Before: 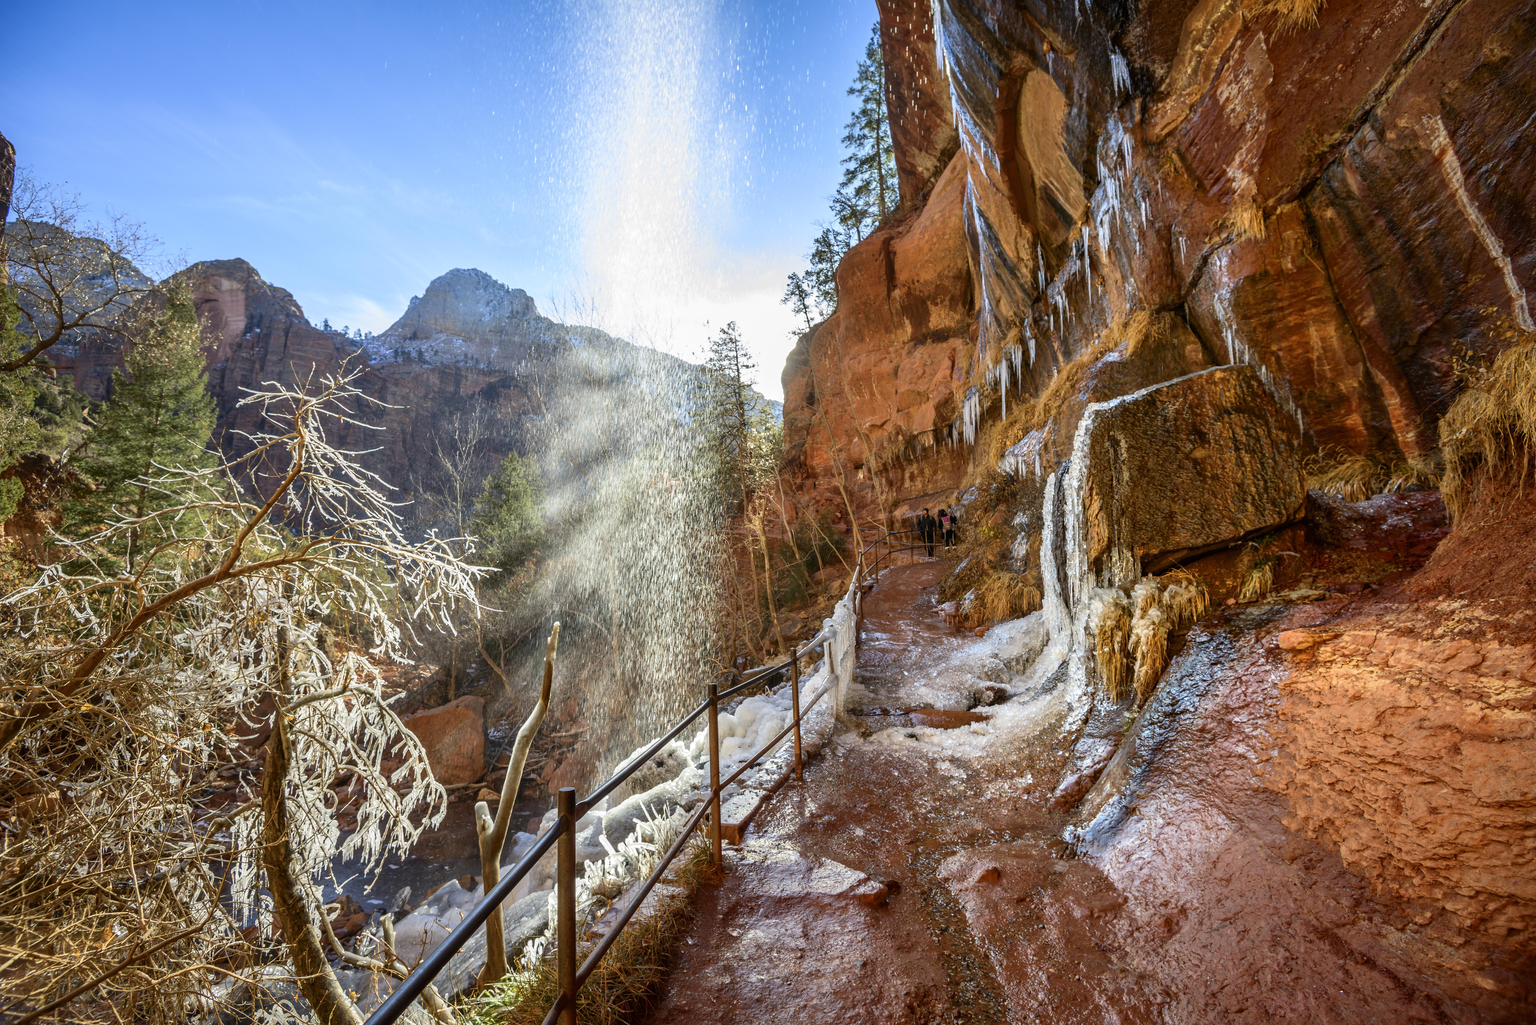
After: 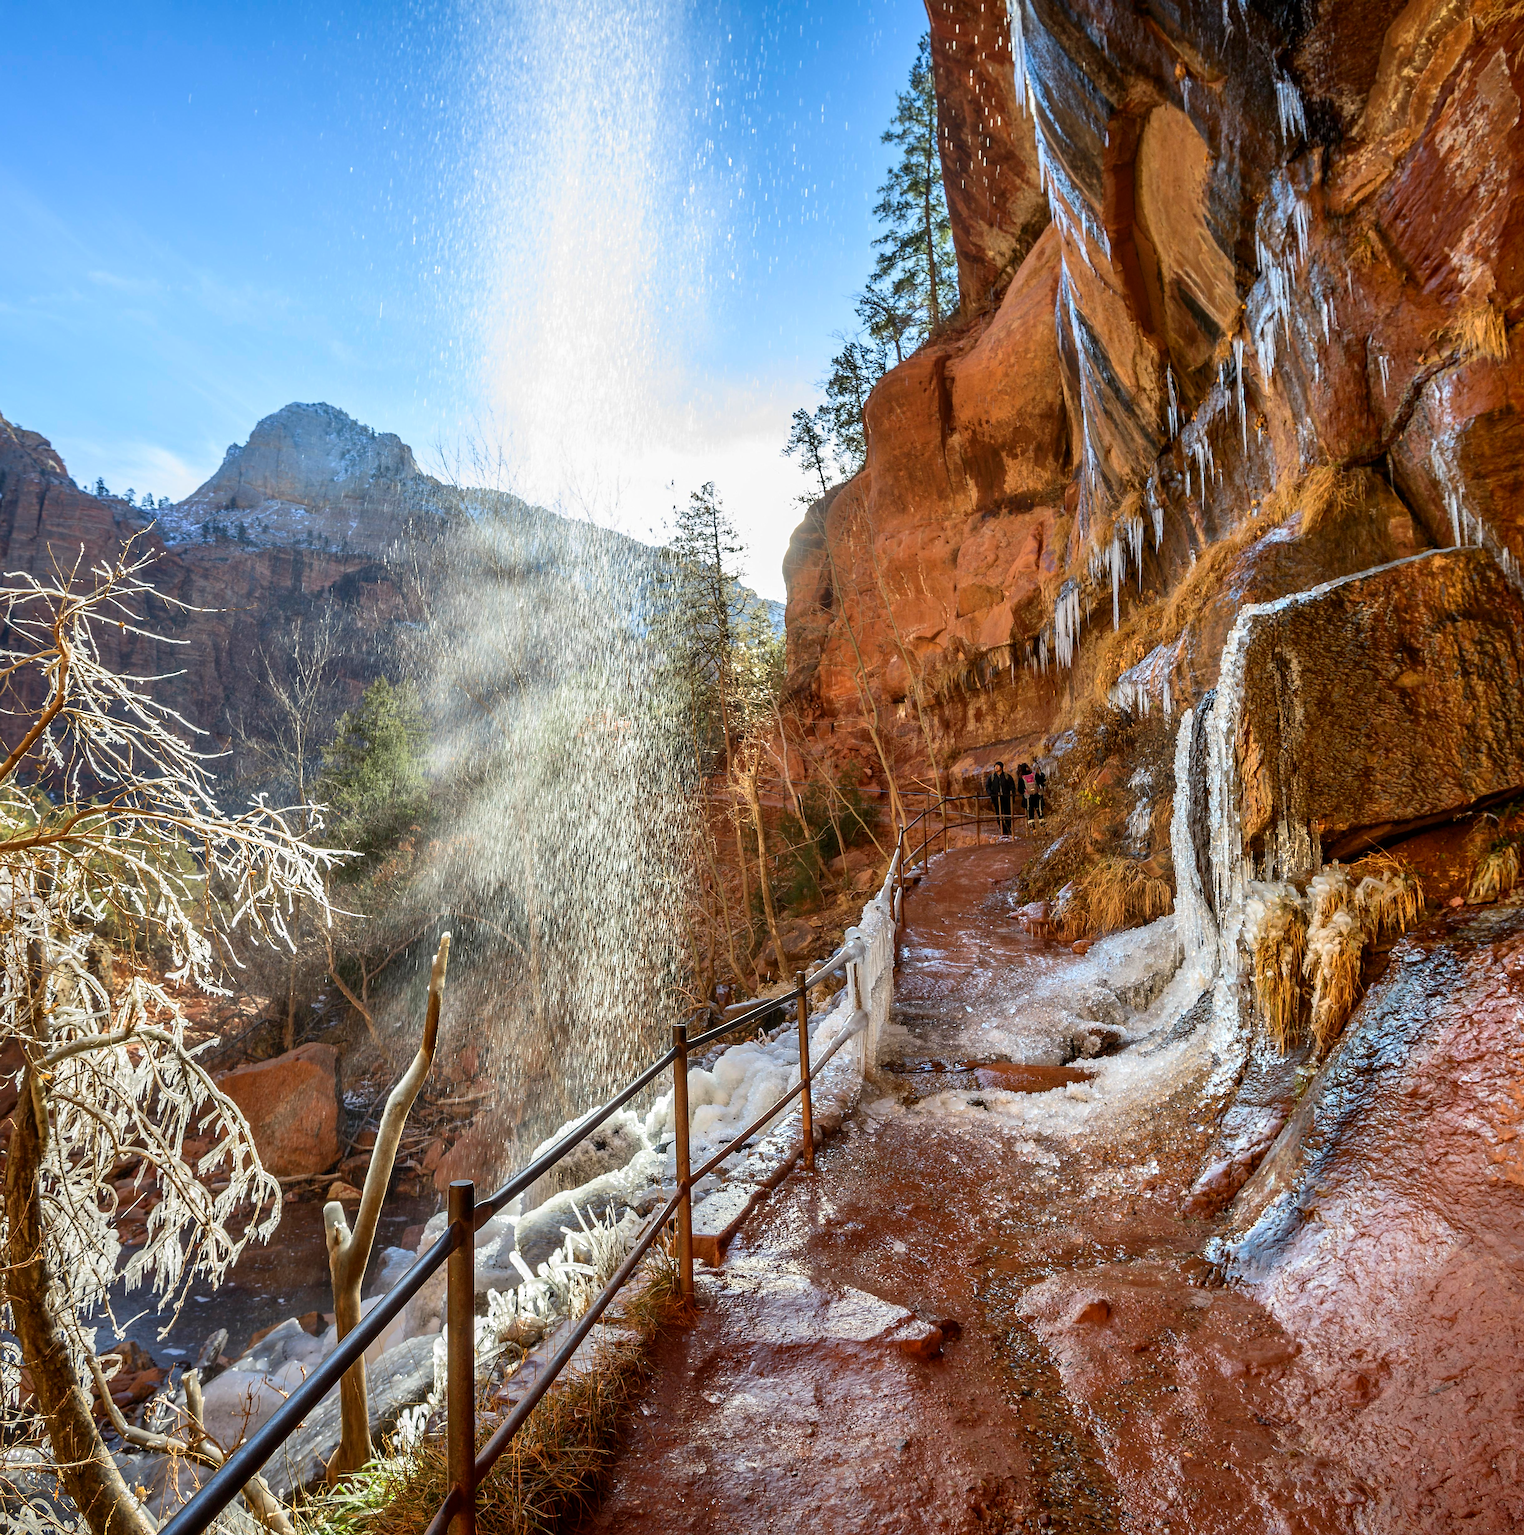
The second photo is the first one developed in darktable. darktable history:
crop: left 16.888%, right 16.852%
sharpen: on, module defaults
